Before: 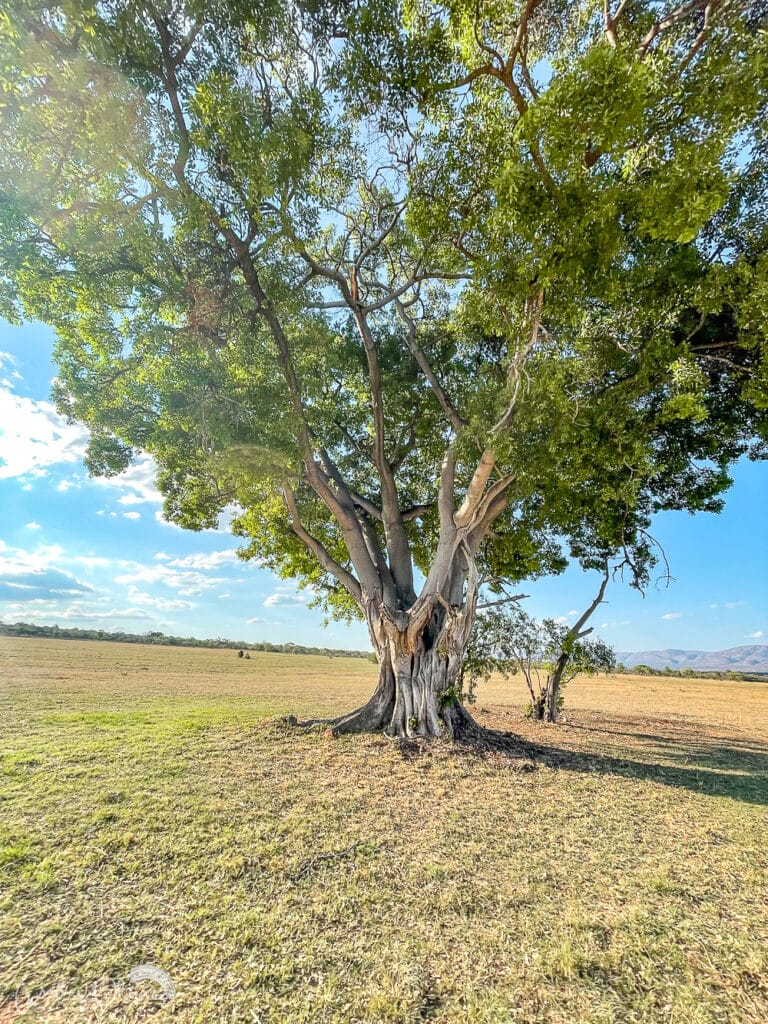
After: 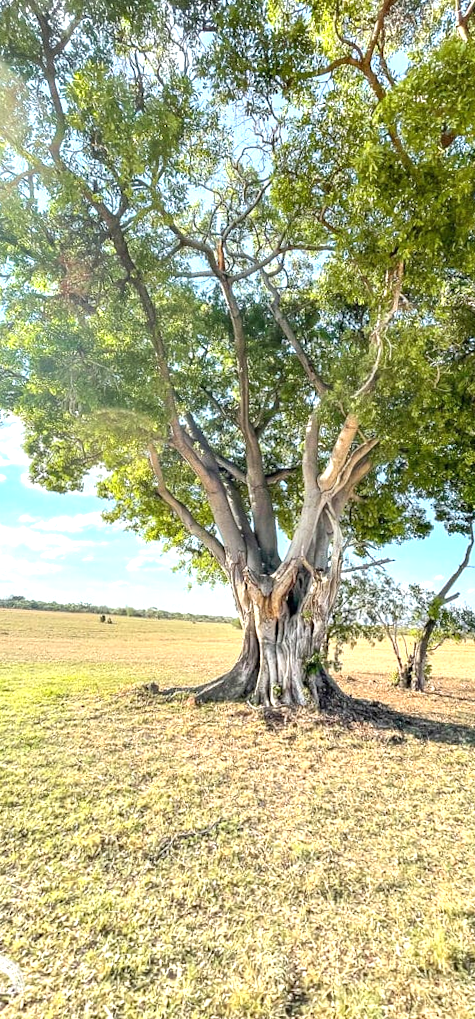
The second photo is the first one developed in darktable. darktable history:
base curve: curves: ch0 [(0, 0) (0.989, 0.992)], preserve colors none
crop and rotate: left 15.055%, right 18.278%
rotate and perspective: rotation 0.215°, lens shift (vertical) -0.139, crop left 0.069, crop right 0.939, crop top 0.002, crop bottom 0.996
exposure: black level correction 0, exposure 0.7 EV, compensate exposure bias true, compensate highlight preservation false
shadows and highlights: radius 334.93, shadows 63.48, highlights 6.06, compress 87.7%, highlights color adjustment 39.73%, soften with gaussian
